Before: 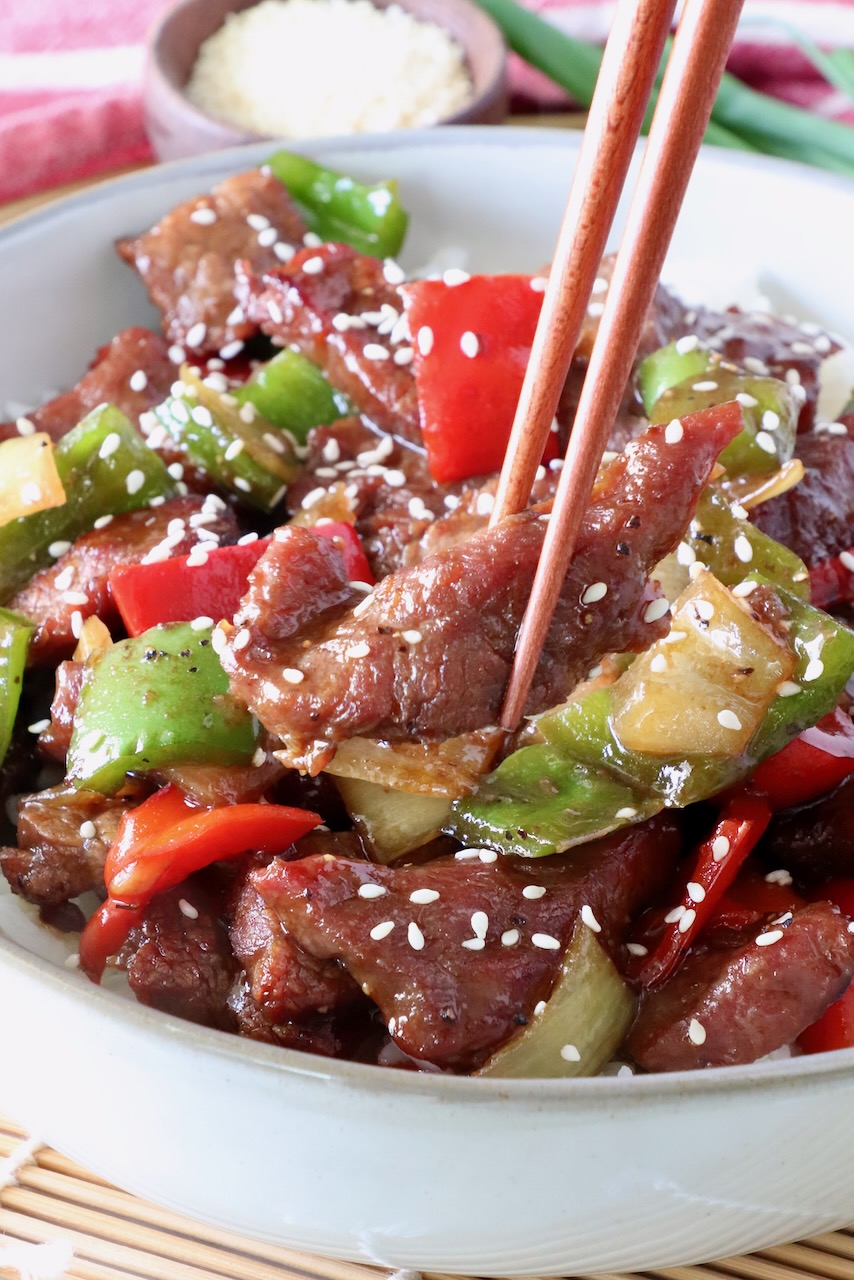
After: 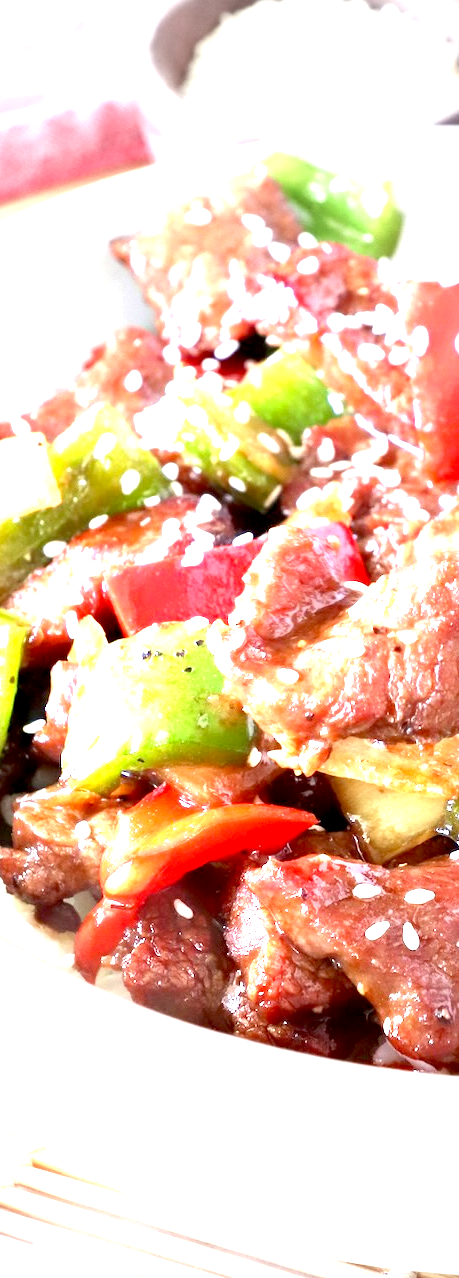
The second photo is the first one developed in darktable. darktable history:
exposure: black level correction 0, exposure 1.975 EV, compensate exposure bias true, compensate highlight preservation false
vignetting: fall-off start 64.63%, center (-0.034, 0.148), width/height ratio 0.881
crop: left 0.587%, right 45.588%, bottom 0.086%
